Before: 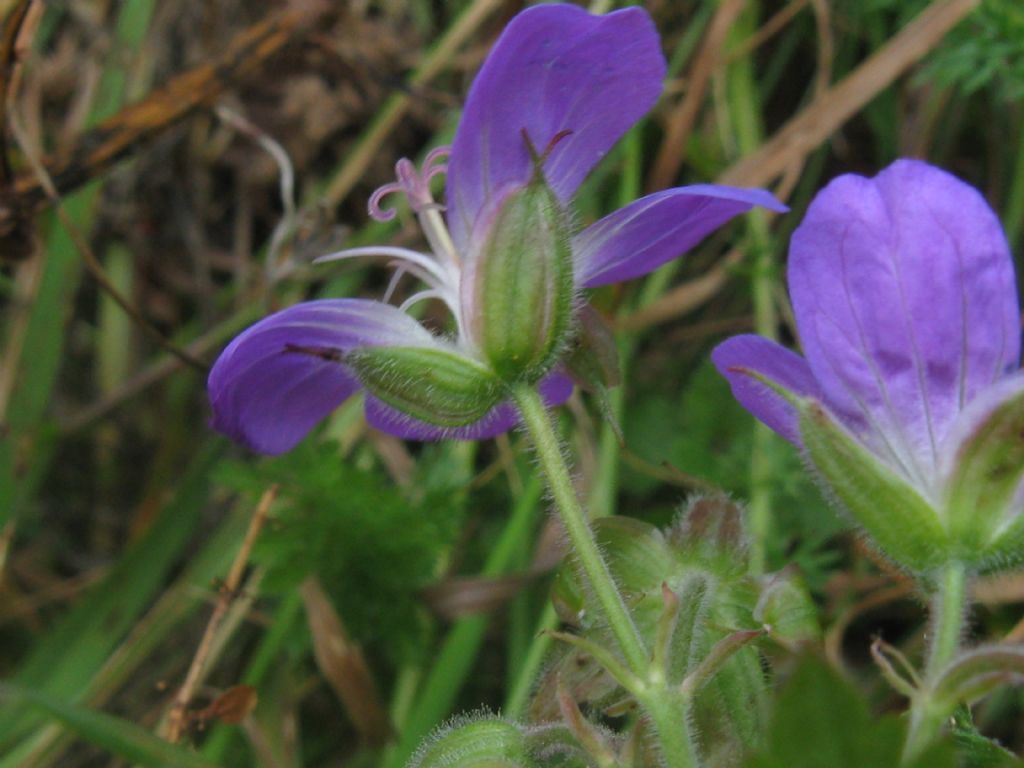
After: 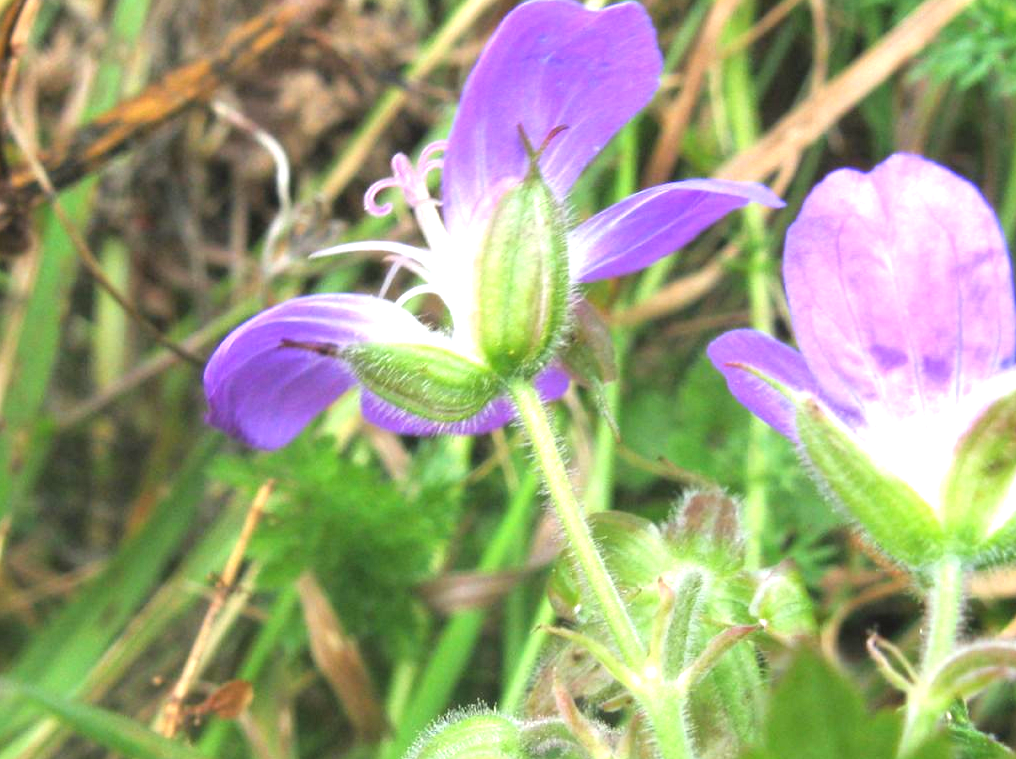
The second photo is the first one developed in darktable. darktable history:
exposure: exposure 2.027 EV, compensate highlight preservation false
crop: left 0.451%, top 0.672%, right 0.245%, bottom 0.444%
